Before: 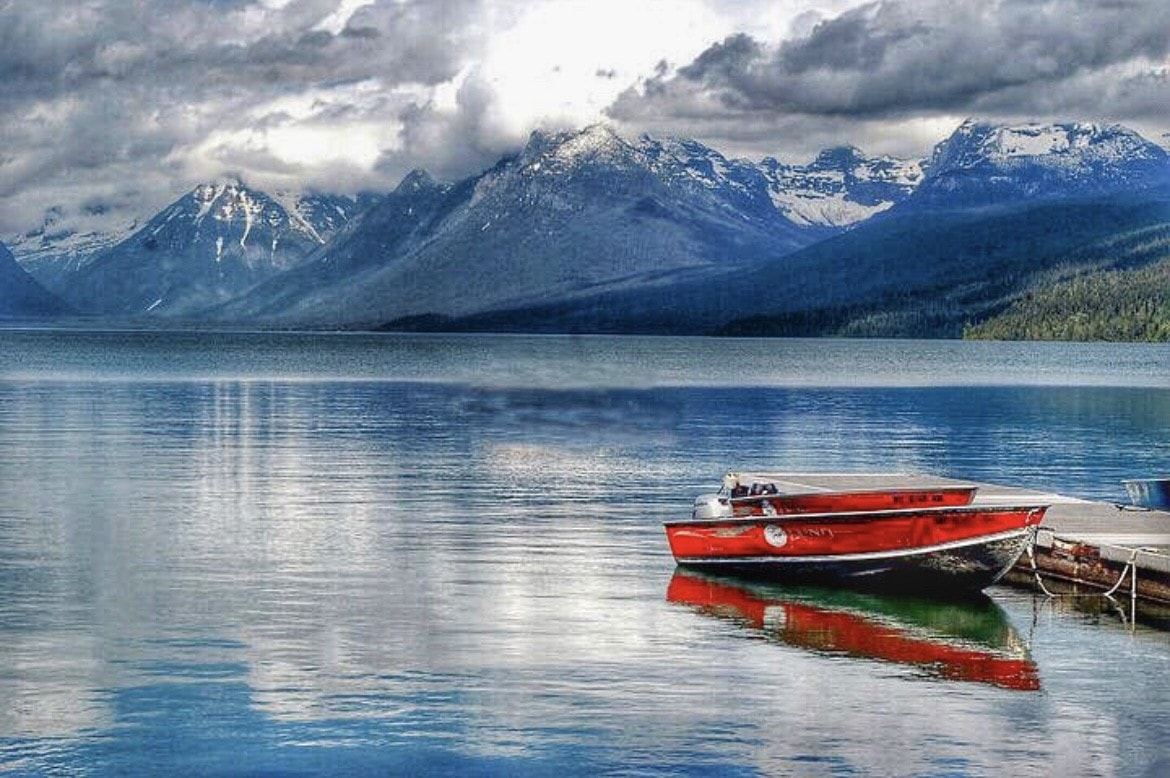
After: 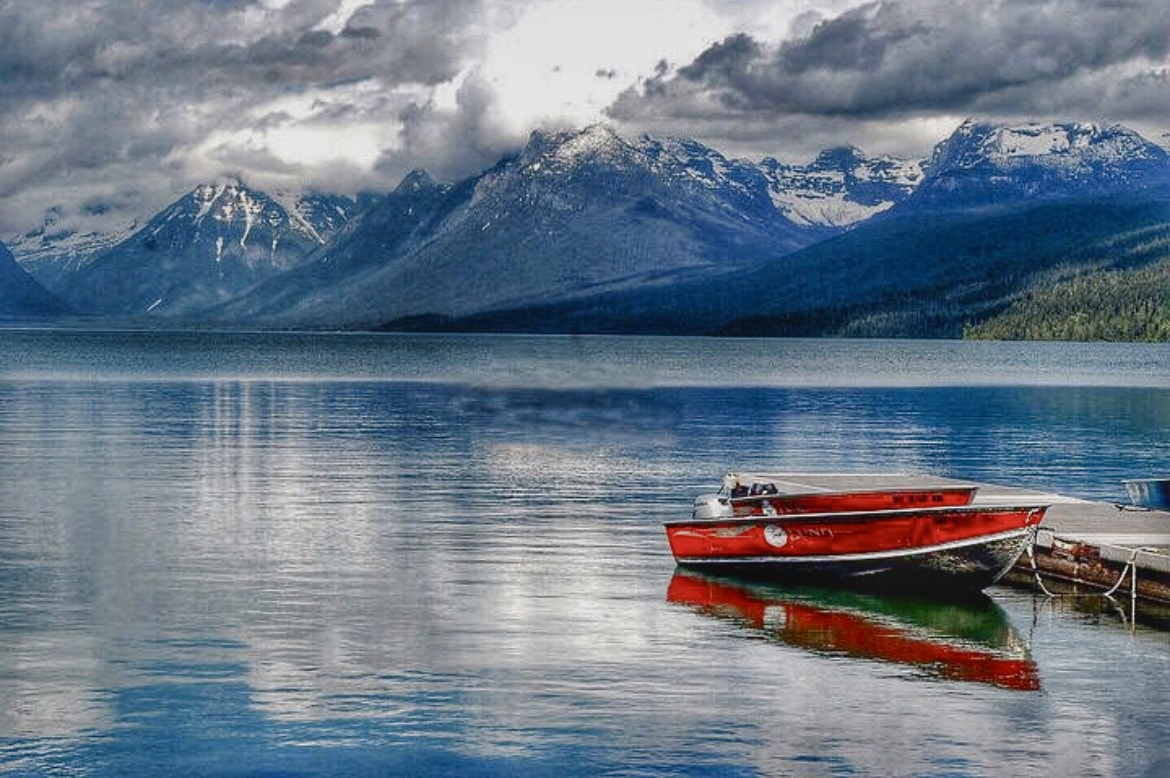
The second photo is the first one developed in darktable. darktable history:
shadows and highlights: soften with gaussian
color balance rgb: shadows lift › luminance -10%, shadows lift › chroma 1%, shadows lift › hue 113°, power › luminance -15%, highlights gain › chroma 0.2%, highlights gain › hue 333°, global offset › luminance 0.5%, perceptual saturation grading › global saturation 20%, perceptual saturation grading › highlights -50%, perceptual saturation grading › shadows 25%, contrast -10%
